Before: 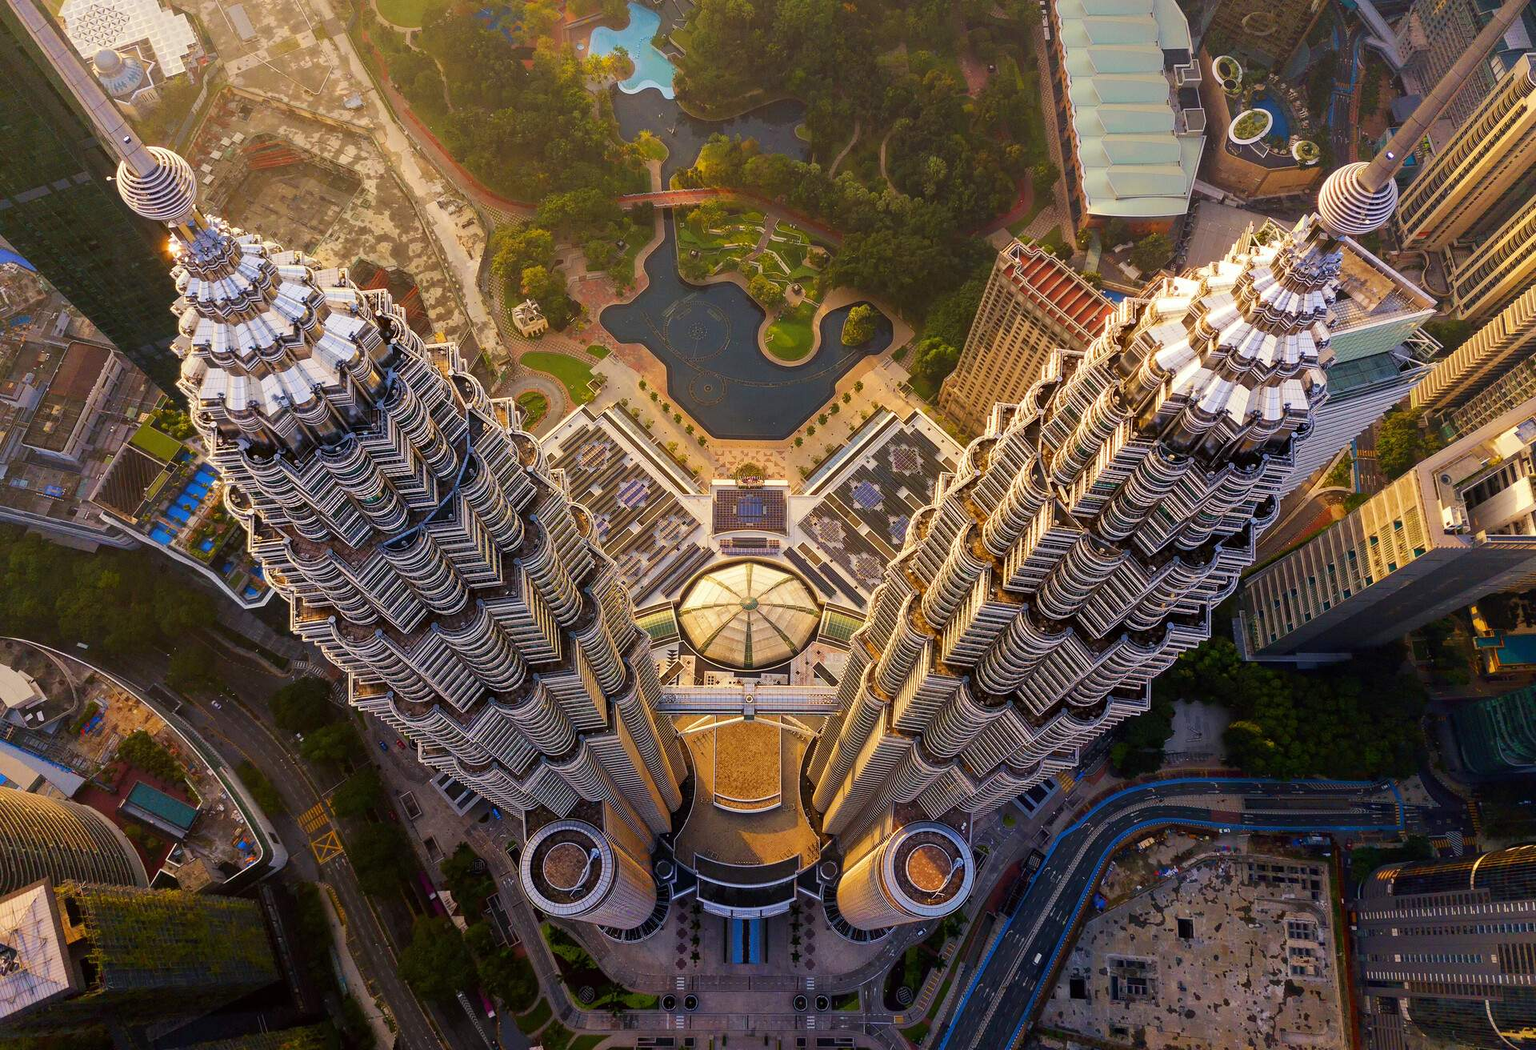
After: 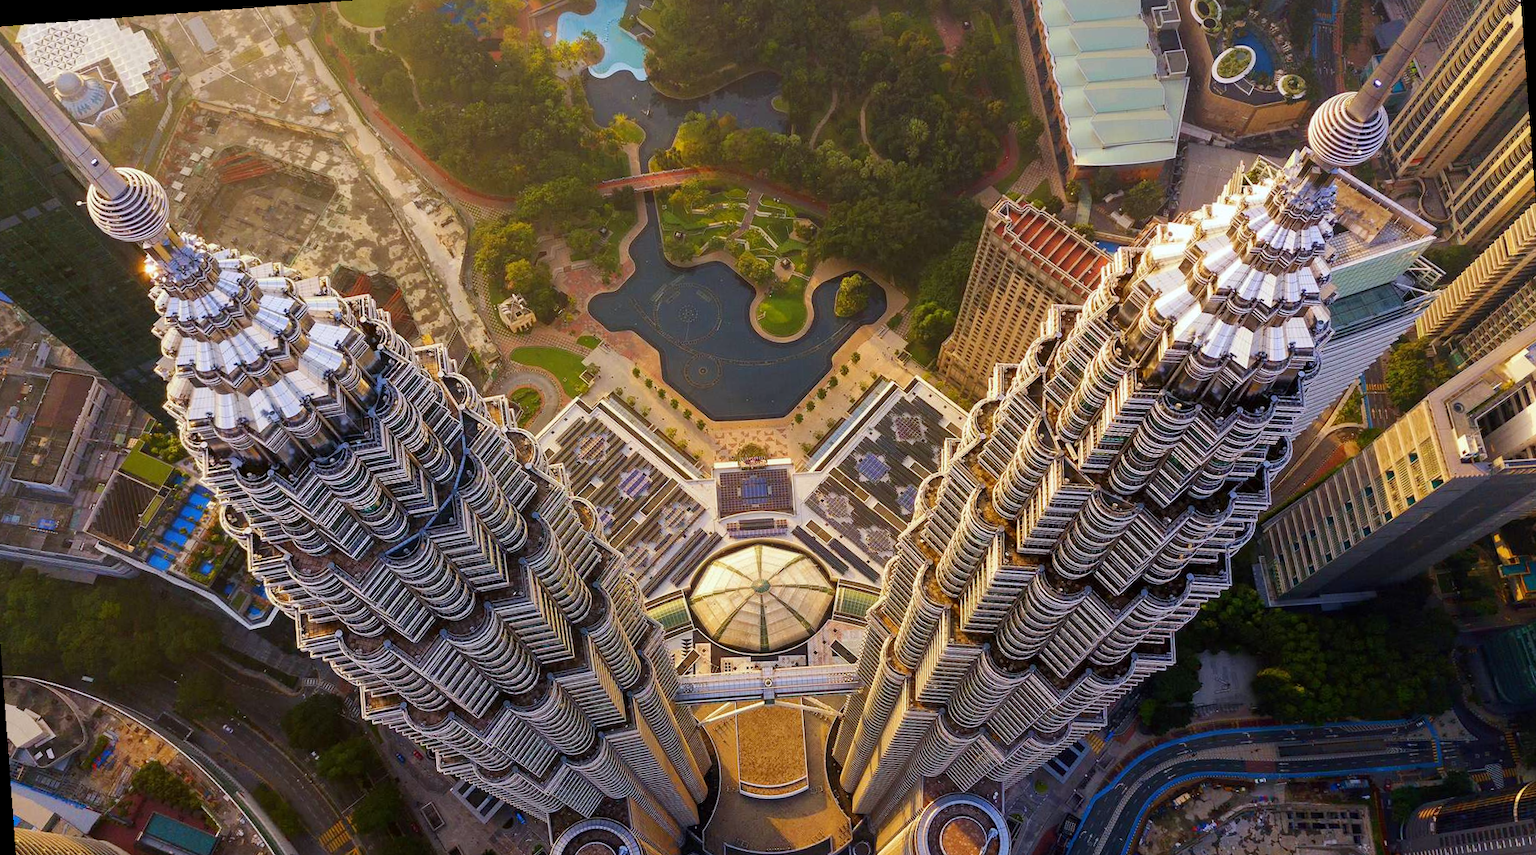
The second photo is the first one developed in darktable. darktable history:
white balance: red 0.974, blue 1.044
rotate and perspective: rotation -4.25°, automatic cropping off
crop: left 2.737%, top 7.287%, right 3.421%, bottom 20.179%
